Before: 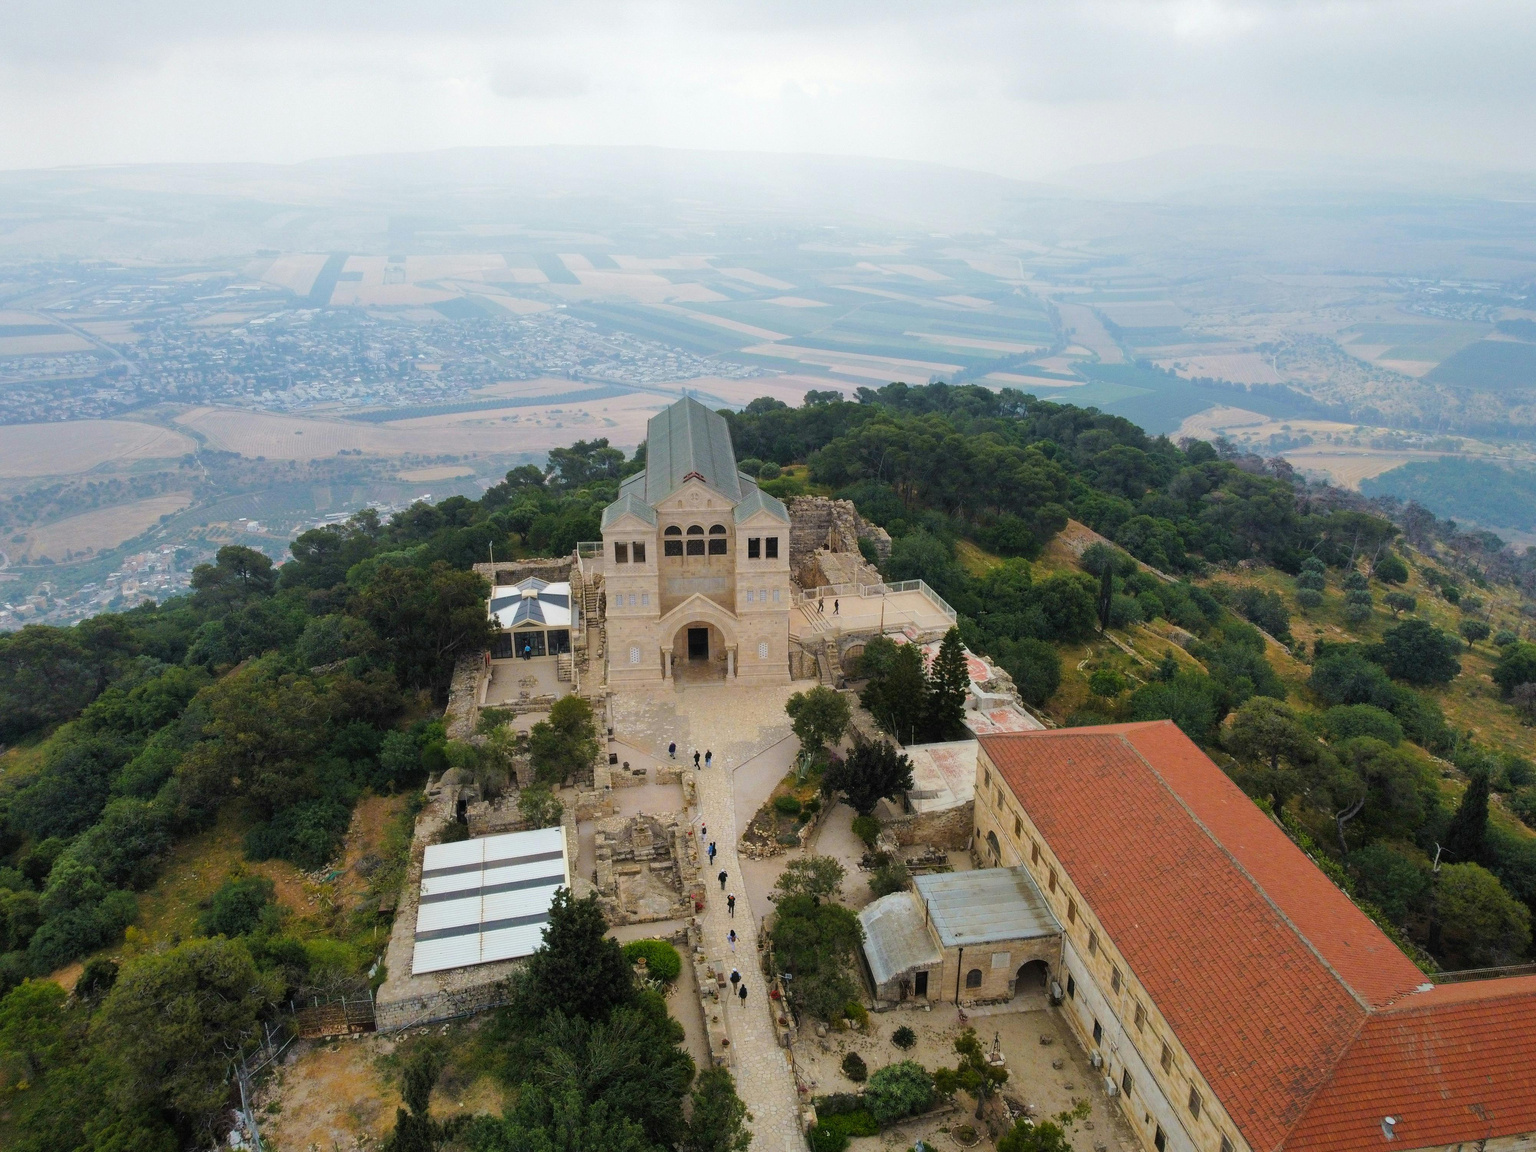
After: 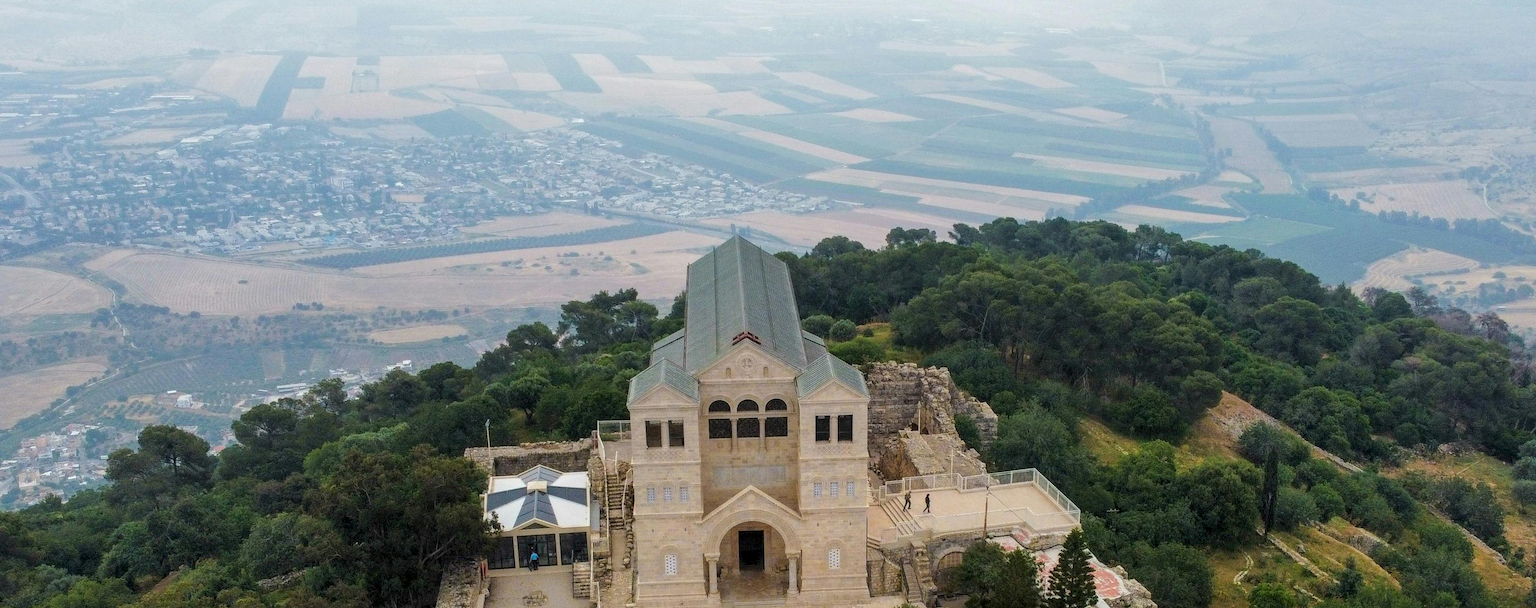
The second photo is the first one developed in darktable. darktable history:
crop: left 7.036%, top 18.398%, right 14.379%, bottom 40.043%
local contrast: detail 130%
